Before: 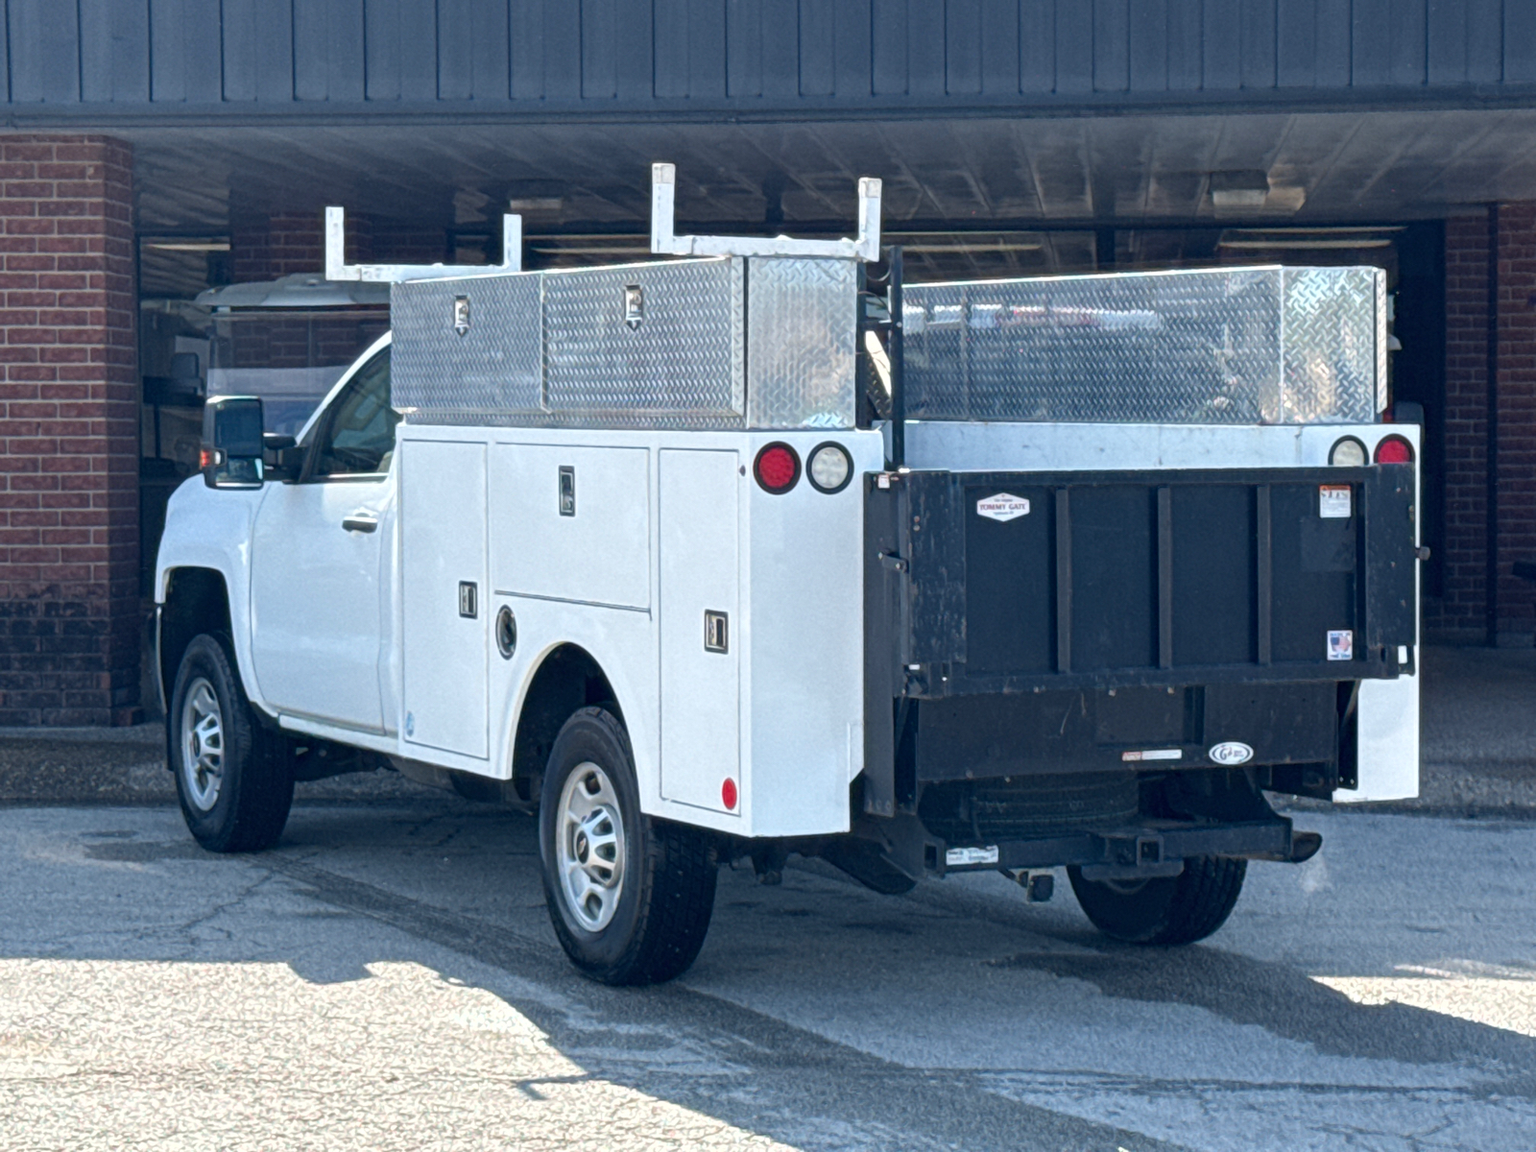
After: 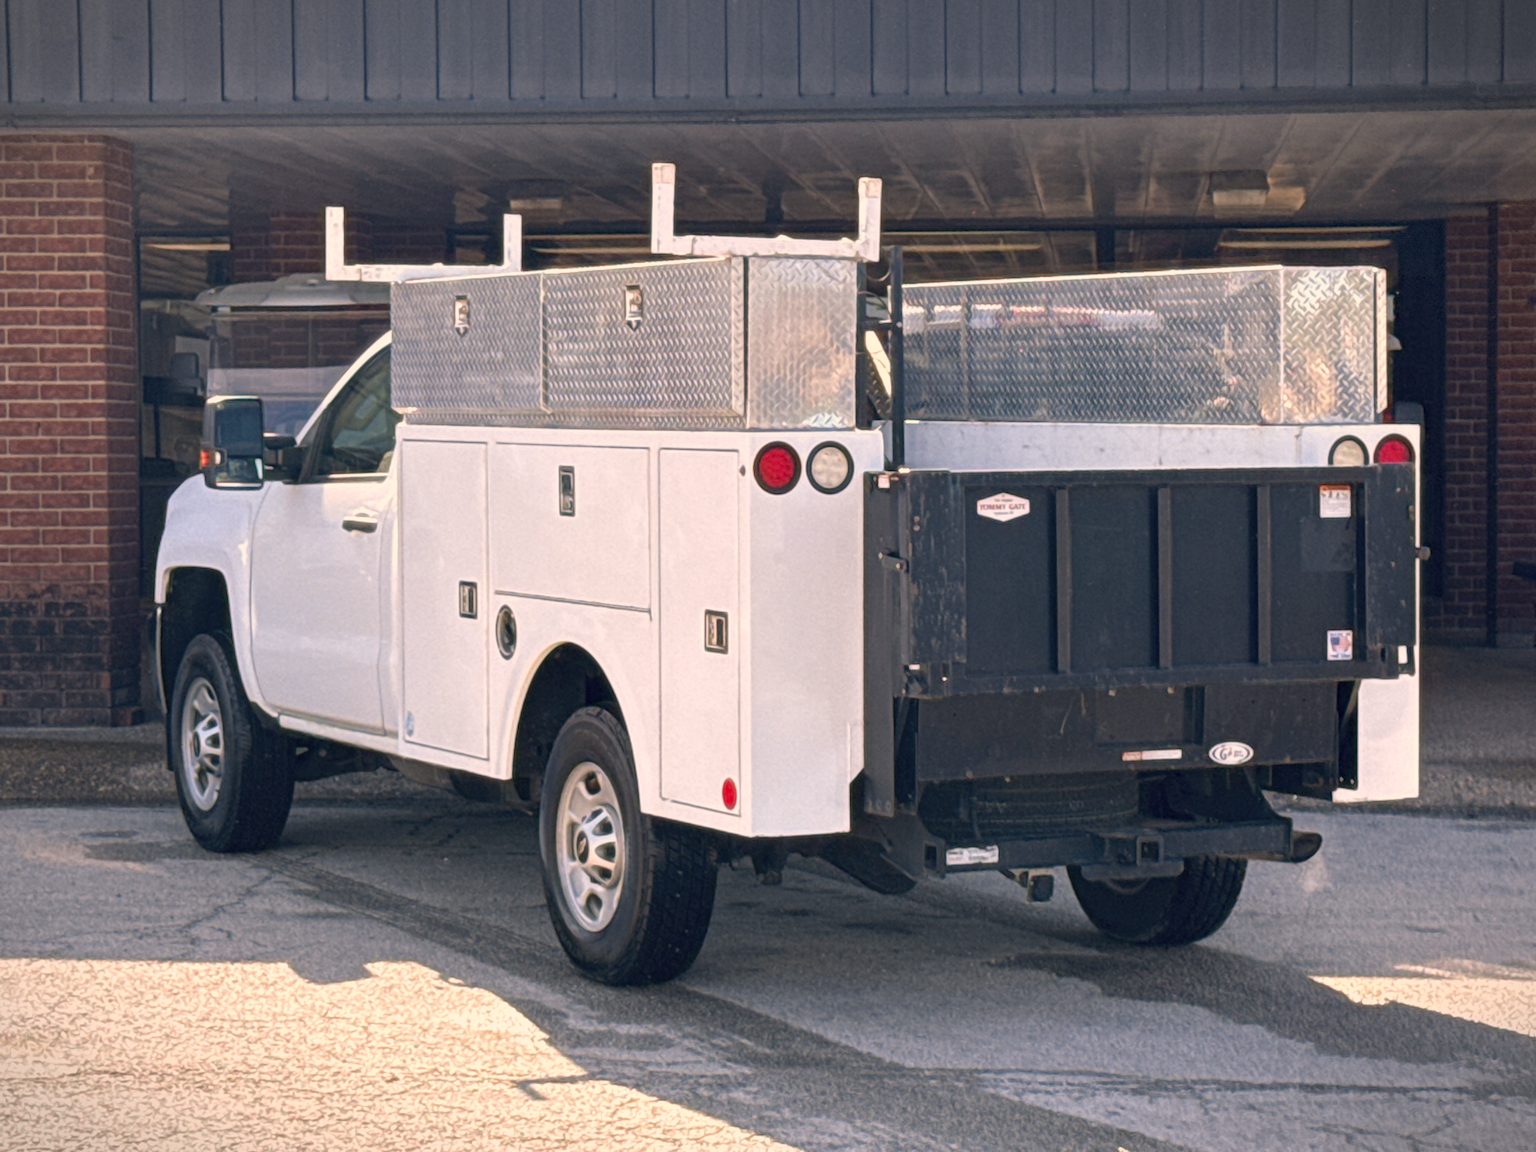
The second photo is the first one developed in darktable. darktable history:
vignetting: fall-off start 100%, brightness -0.406, saturation -0.3, width/height ratio 1.324, dithering 8-bit output, unbound false
color balance rgb: shadows lift › luminance -5%, shadows lift › chroma 1.1%, shadows lift › hue 219°, power › luminance 10%, power › chroma 2.83%, power › hue 60°, highlights gain › chroma 4.52%, highlights gain › hue 33.33°, saturation formula JzAzBz (2021)
